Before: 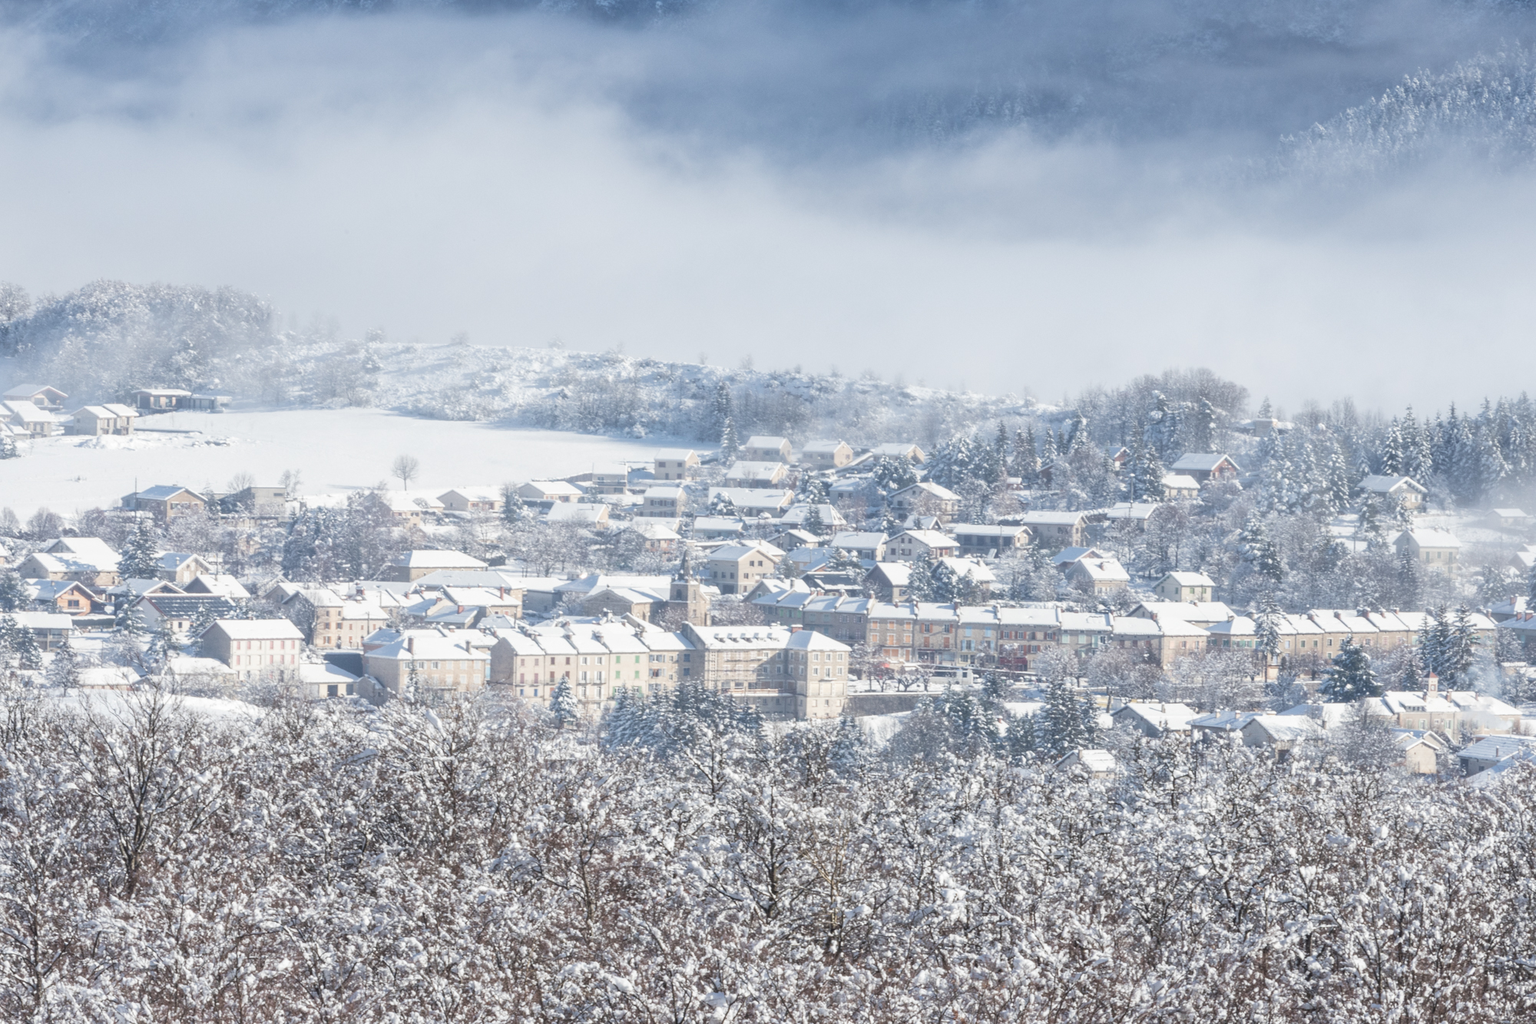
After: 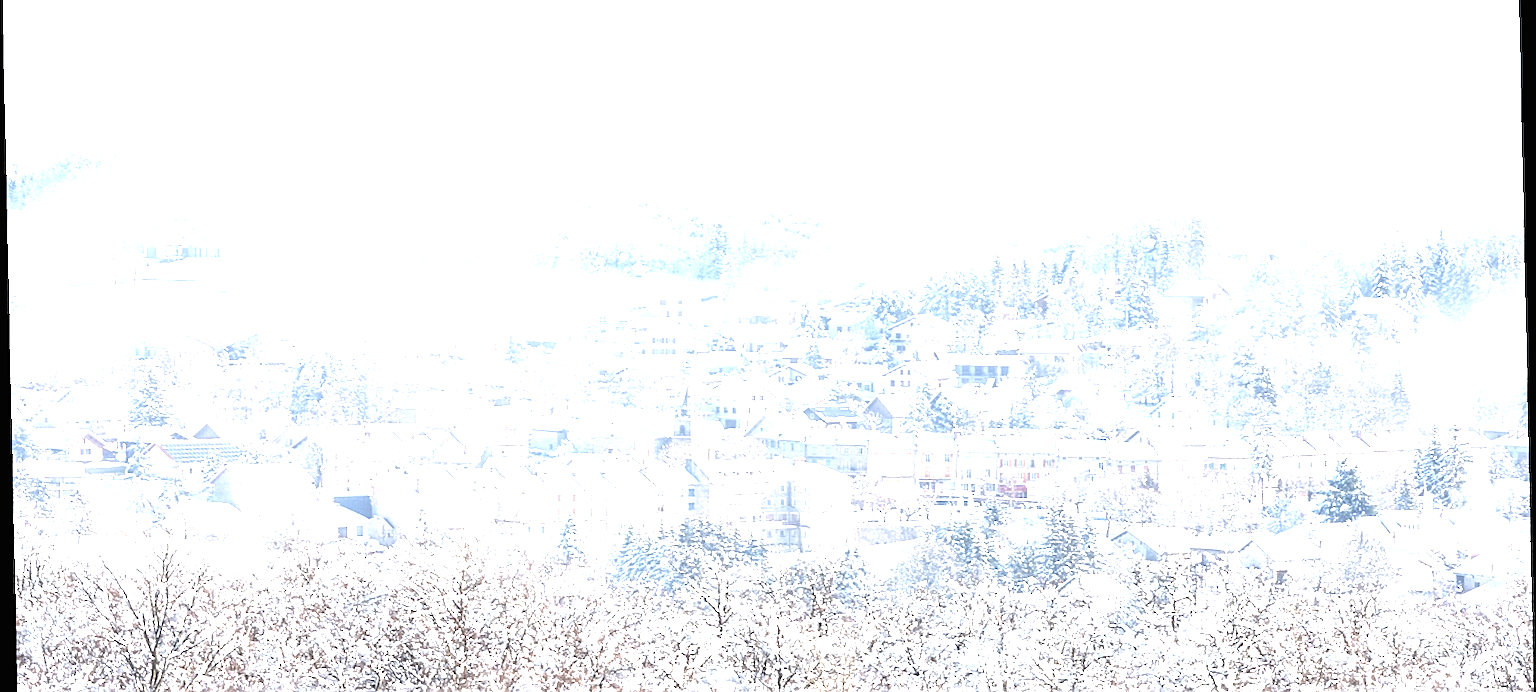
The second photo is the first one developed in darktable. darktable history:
exposure: black level correction 0, exposure 1 EV, compensate exposure bias true, compensate highlight preservation false
crop: top 16.727%, bottom 16.727%
rotate and perspective: rotation -1.24°, automatic cropping off
sharpen: on, module defaults
